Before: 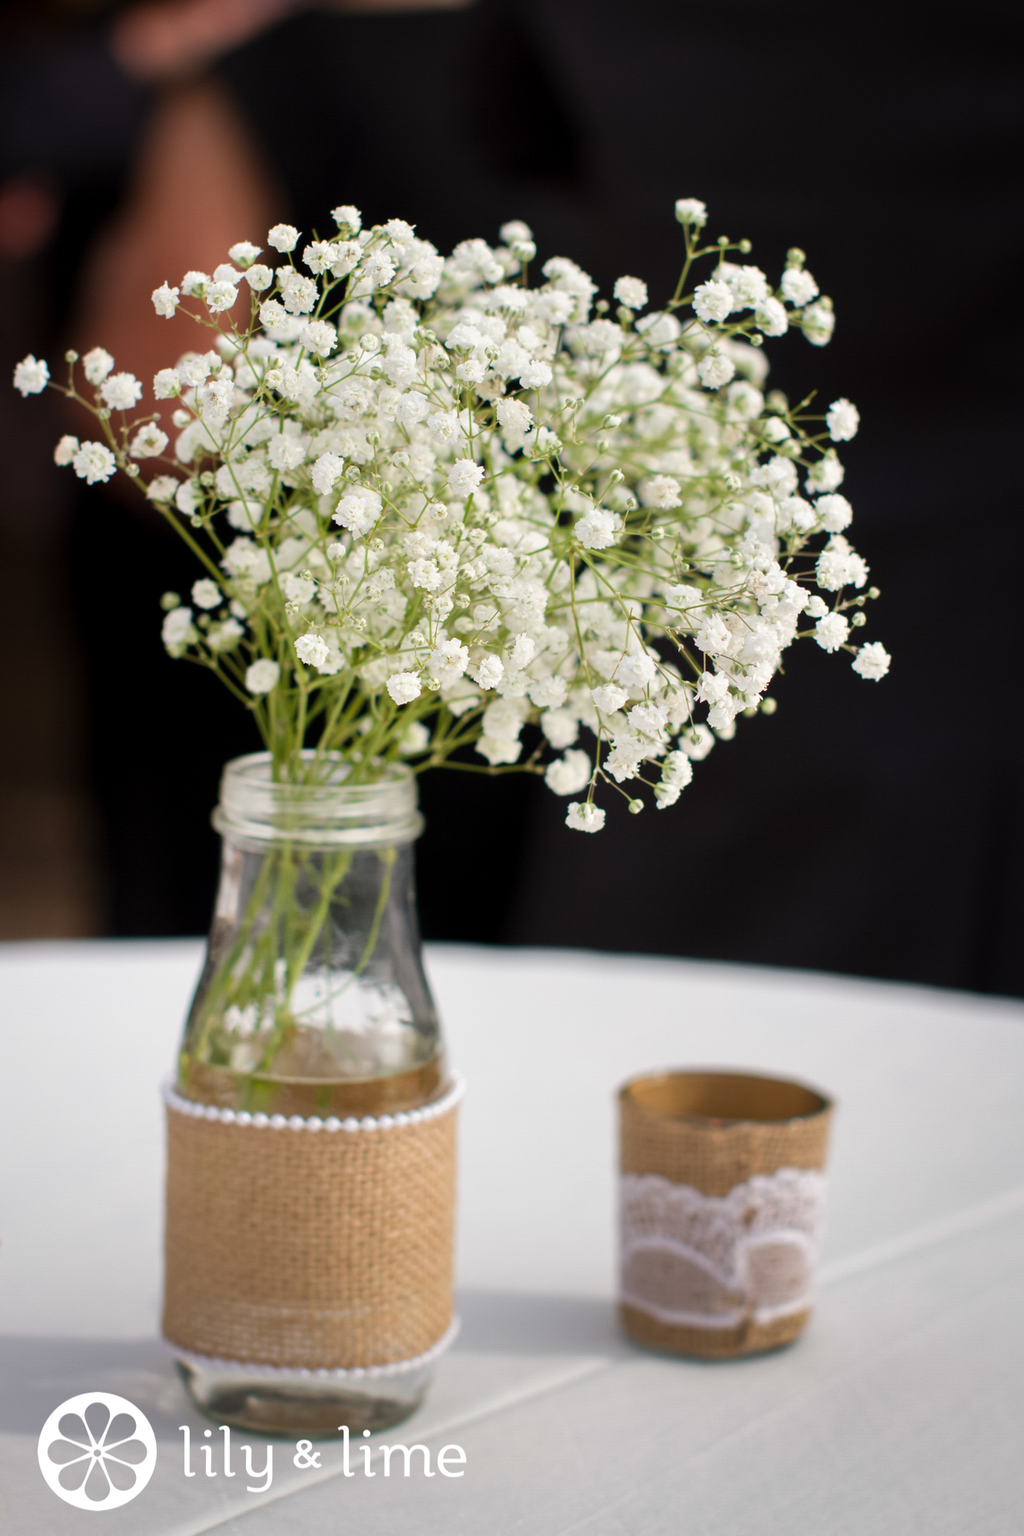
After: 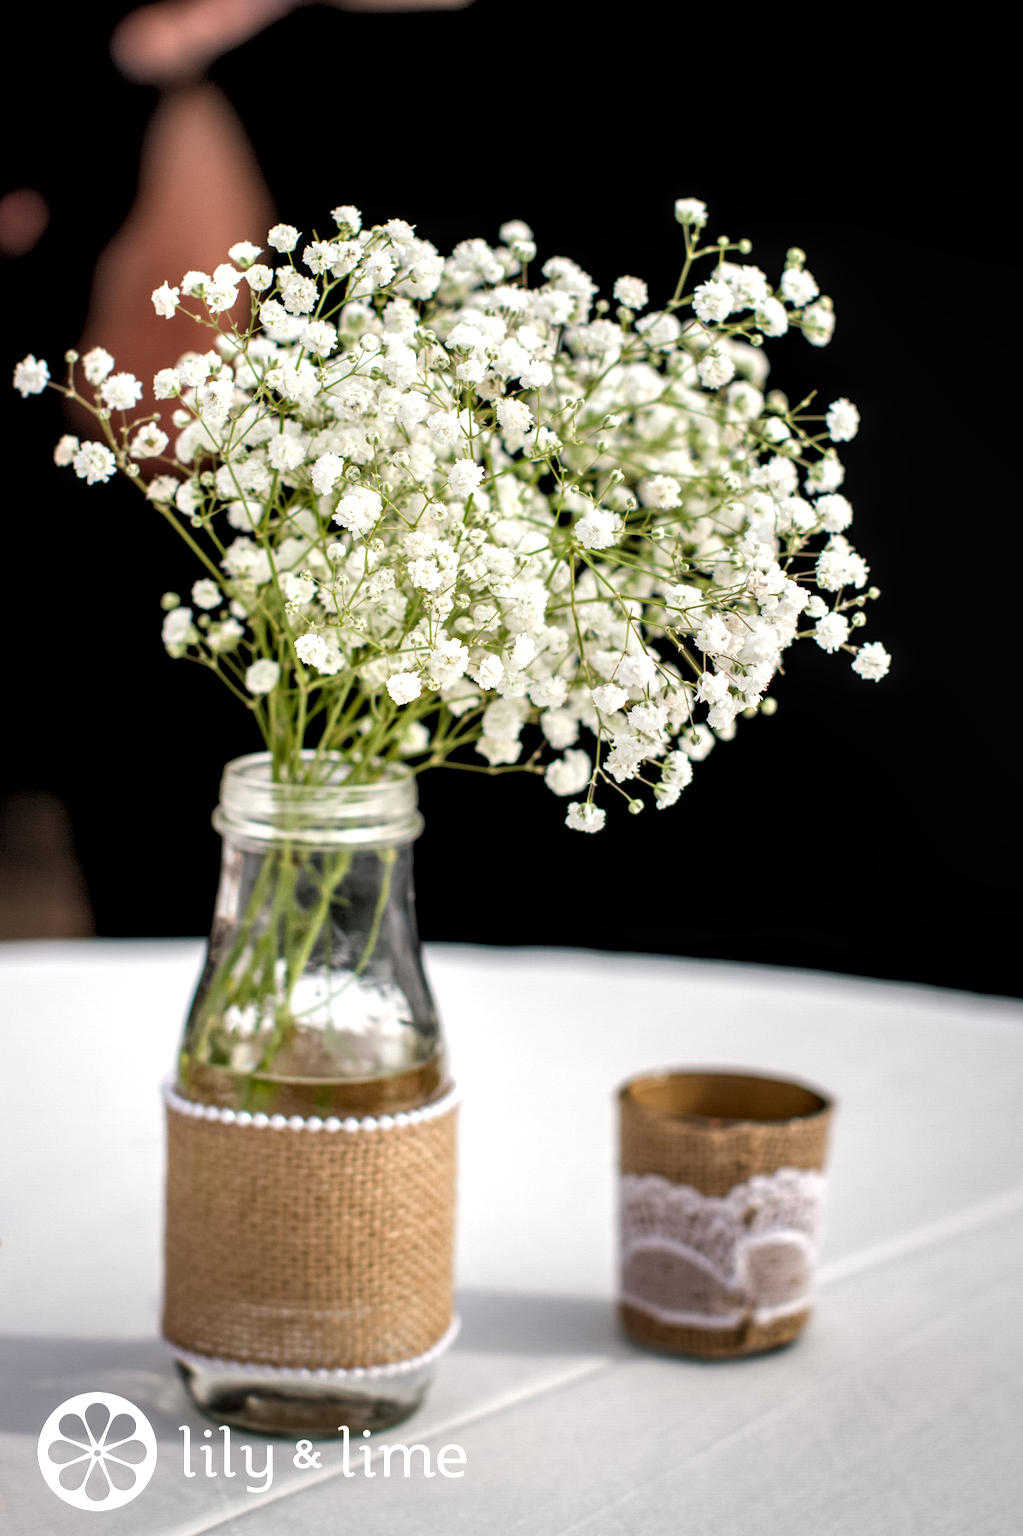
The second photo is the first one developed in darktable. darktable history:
local contrast: highlights 60%, shadows 60%, detail 160%
rgb levels: levels [[0.01, 0.419, 0.839], [0, 0.5, 1], [0, 0.5, 1]]
